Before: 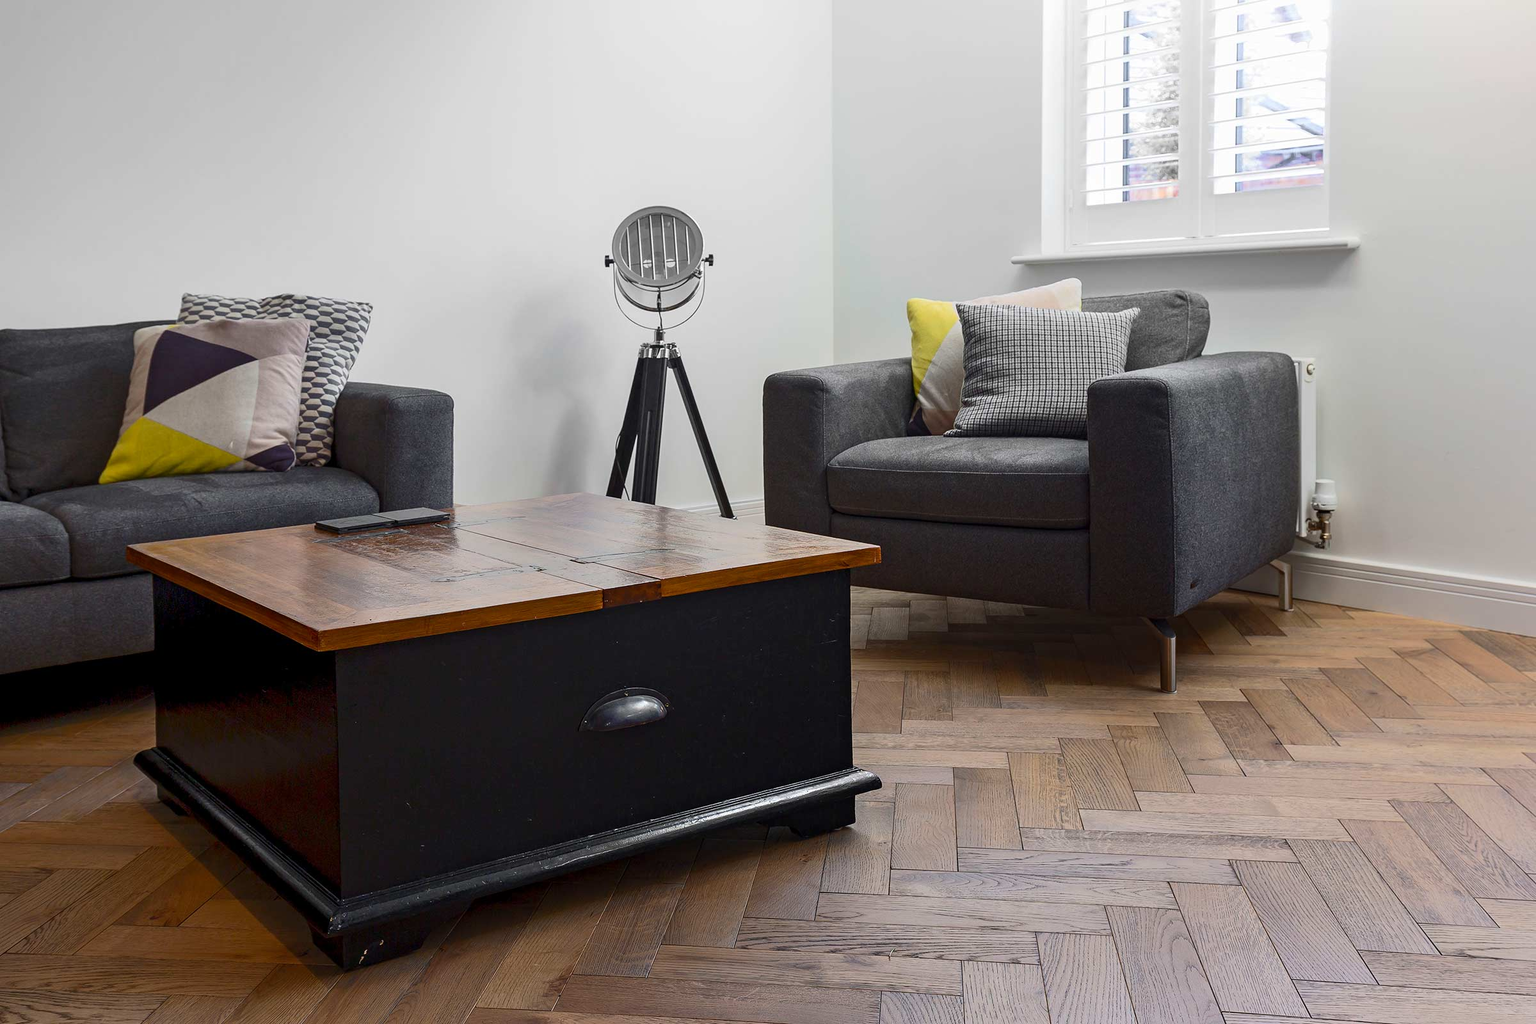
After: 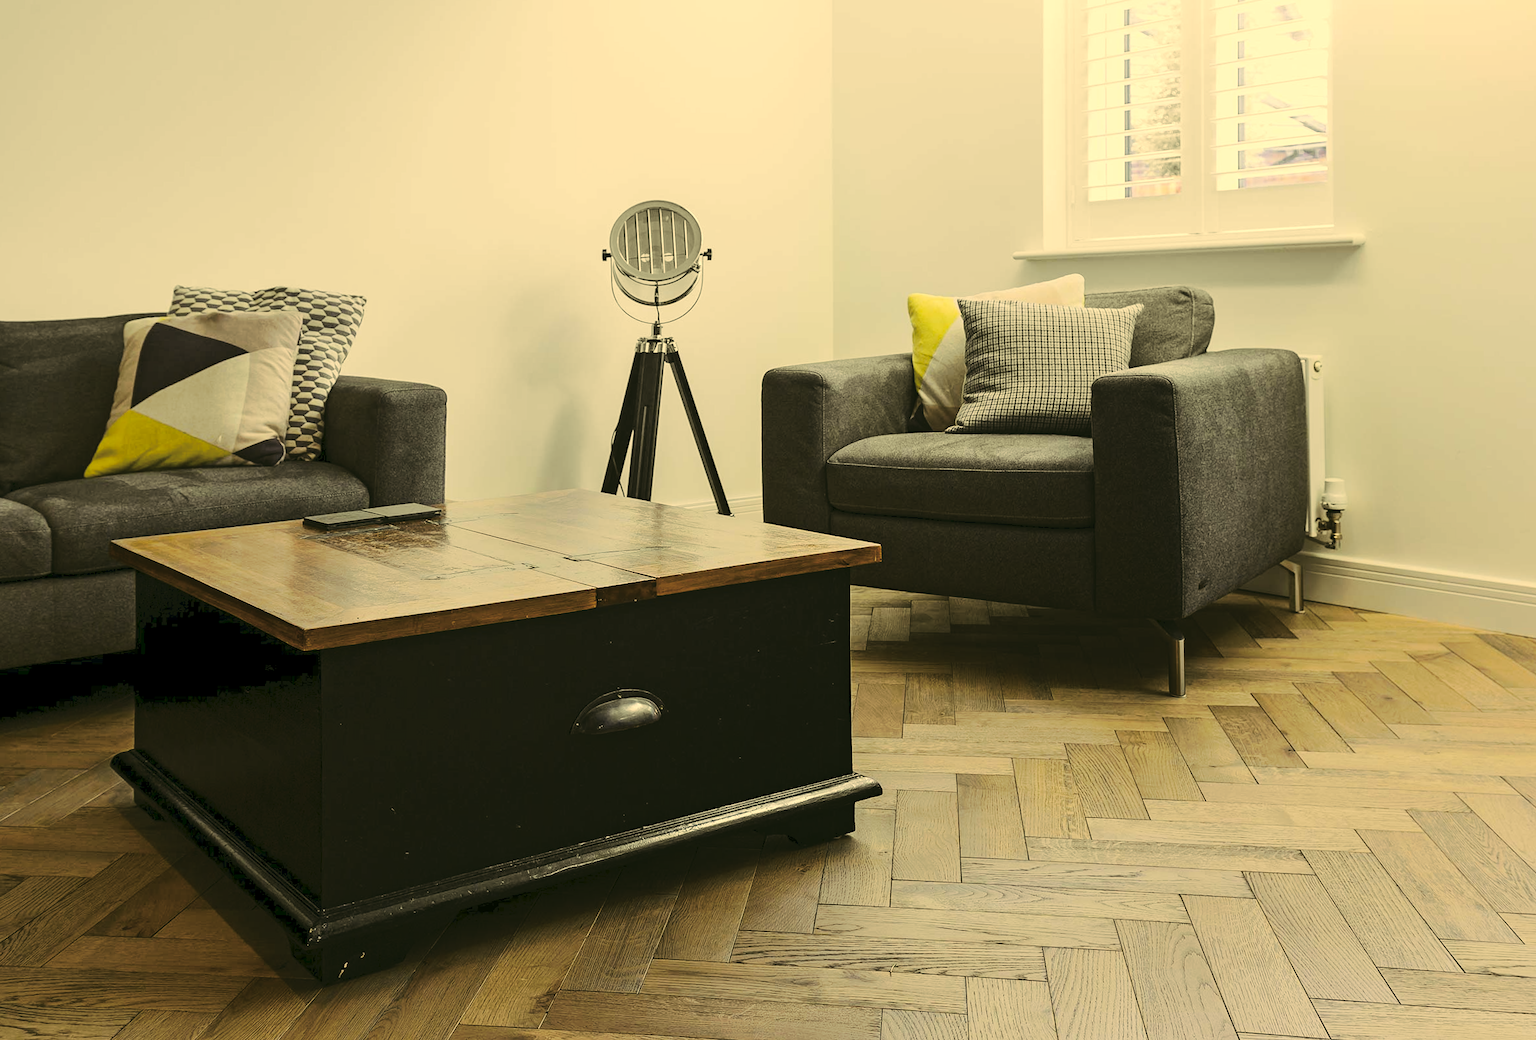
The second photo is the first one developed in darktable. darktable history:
color correction: highlights a* 5.62, highlights b* 33.57, shadows a* -25.86, shadows b* 4.02
tone curve: curves: ch0 [(0, 0) (0.003, 0.076) (0.011, 0.081) (0.025, 0.084) (0.044, 0.092) (0.069, 0.1) (0.1, 0.117) (0.136, 0.144) (0.177, 0.186) (0.224, 0.237) (0.277, 0.306) (0.335, 0.39) (0.399, 0.494) (0.468, 0.574) (0.543, 0.666) (0.623, 0.722) (0.709, 0.79) (0.801, 0.855) (0.898, 0.926) (1, 1)], preserve colors none
rotate and perspective: rotation 0.226°, lens shift (vertical) -0.042, crop left 0.023, crop right 0.982, crop top 0.006, crop bottom 0.994
split-toning: shadows › hue 32.4°, shadows › saturation 0.51, highlights › hue 180°, highlights › saturation 0, balance -60.17, compress 55.19%
